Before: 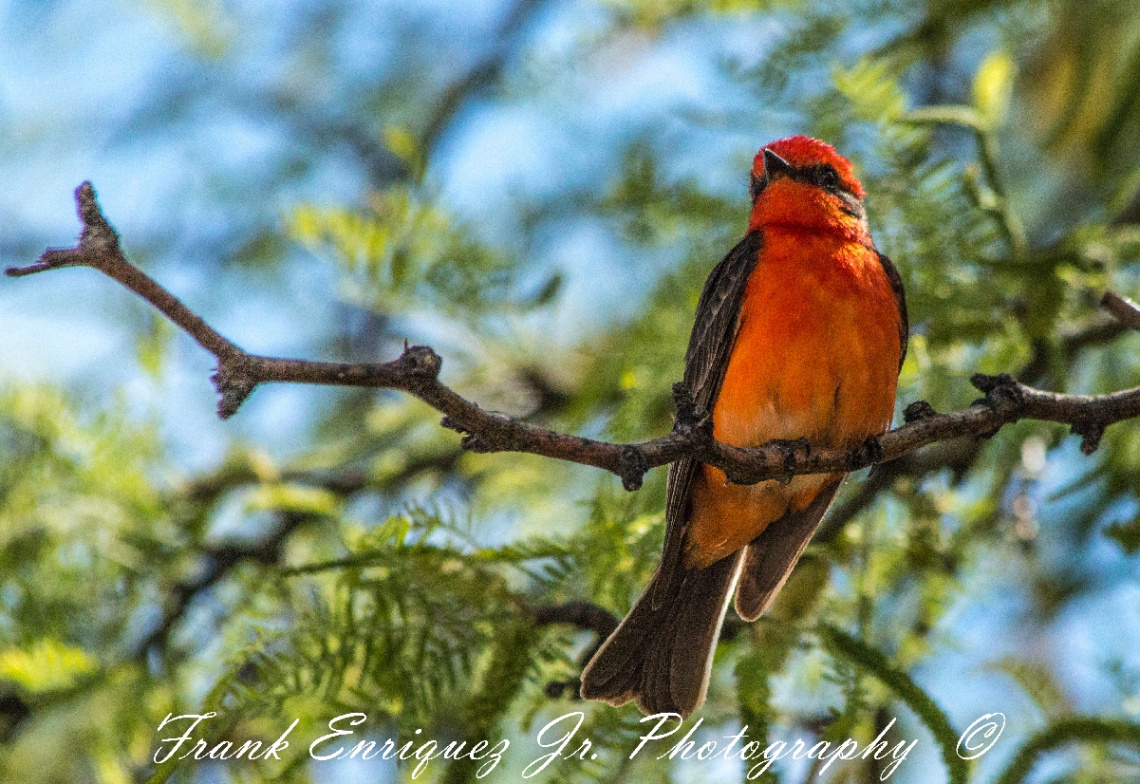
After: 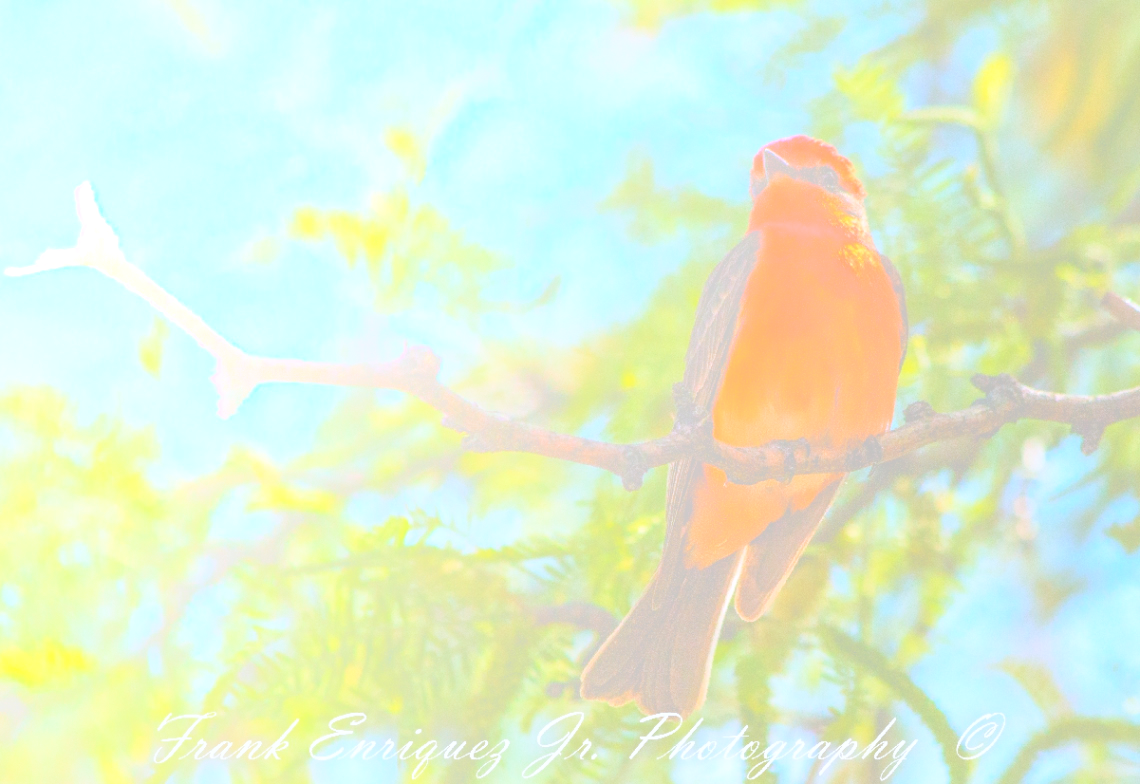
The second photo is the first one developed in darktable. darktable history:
bloom: size 70%, threshold 25%, strength 70%
white balance: red 0.984, blue 1.059
